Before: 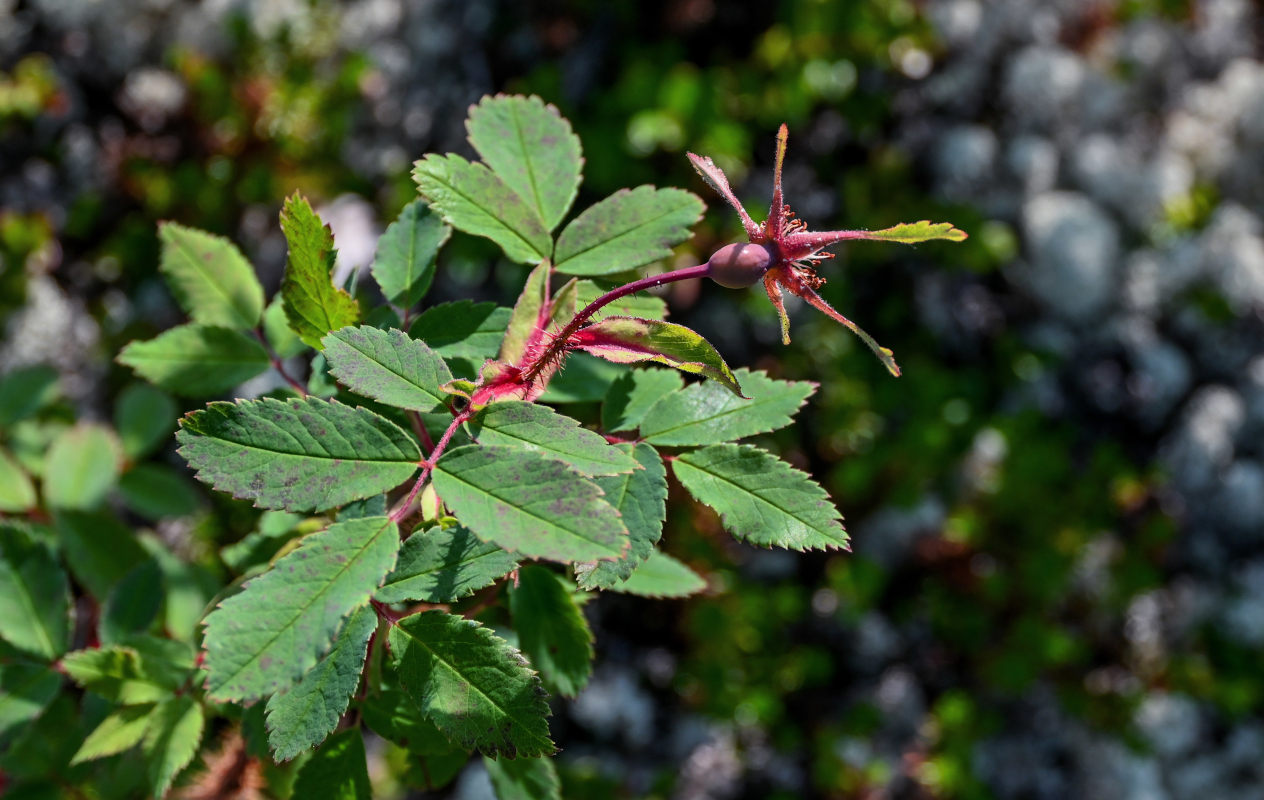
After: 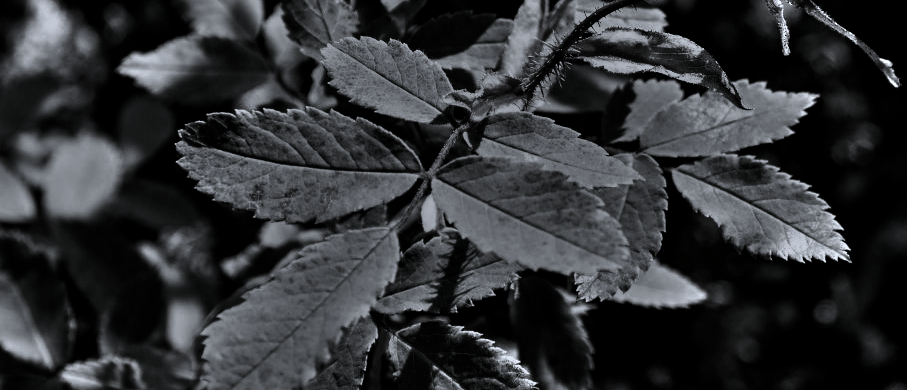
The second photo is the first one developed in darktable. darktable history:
shadows and highlights: radius 46.74, white point adjustment 6.52, compress 79.25%, soften with gaussian
color correction: highlights a* -0.796, highlights b* -8.71
exposure: exposure 0.486 EV, compensate highlight preservation false
crop: top 36.186%, right 28.207%, bottom 14.976%
contrast equalizer: octaves 7, y [[0.439, 0.44, 0.442, 0.457, 0.493, 0.498], [0.5 ×6], [0.5 ×6], [0 ×6], [0 ×6]], mix -0.212
contrast brightness saturation: contrast 0.015, brightness -0.999, saturation -0.994
filmic rgb: black relative exposure -6.93 EV, white relative exposure 5.63 EV, hardness 2.86
